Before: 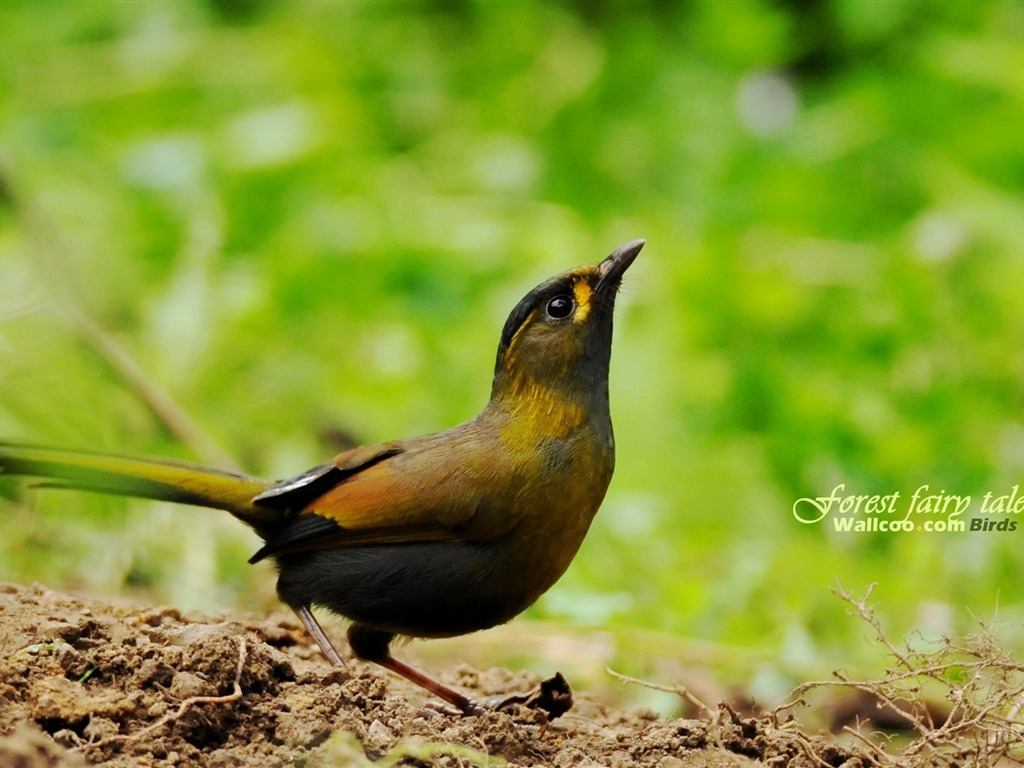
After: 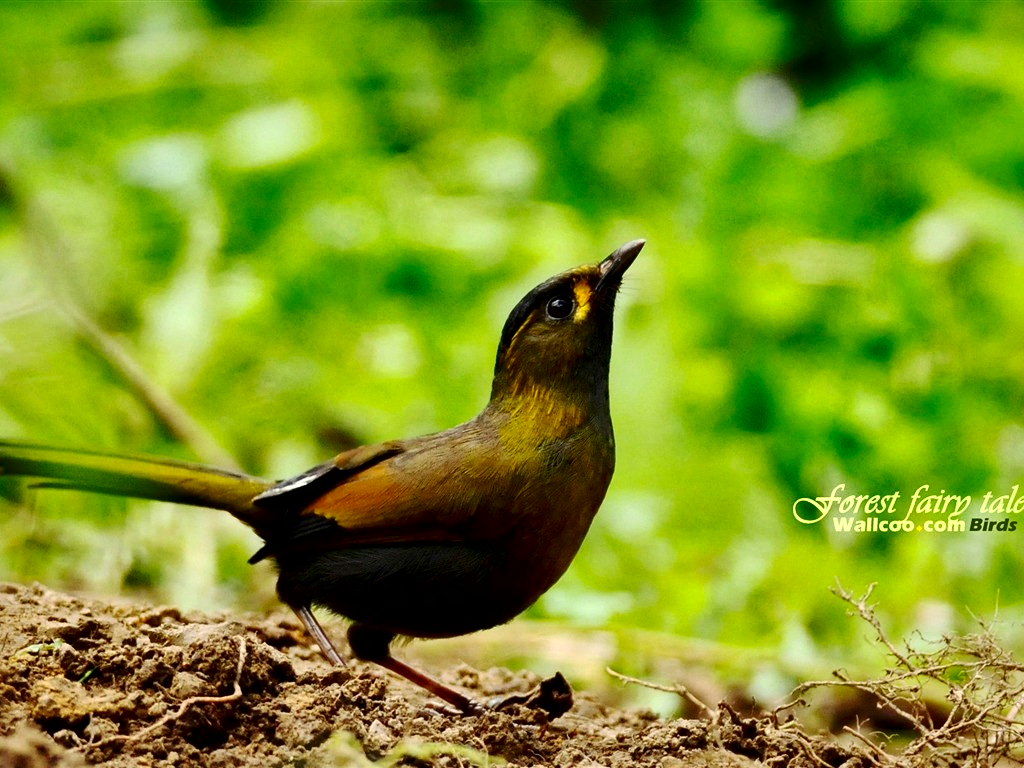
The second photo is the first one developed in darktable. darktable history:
local contrast: mode bilateral grid, contrast 20, coarseness 50, detail 179%, midtone range 0.2
contrast brightness saturation: contrast 0.21, brightness -0.11, saturation 0.21
